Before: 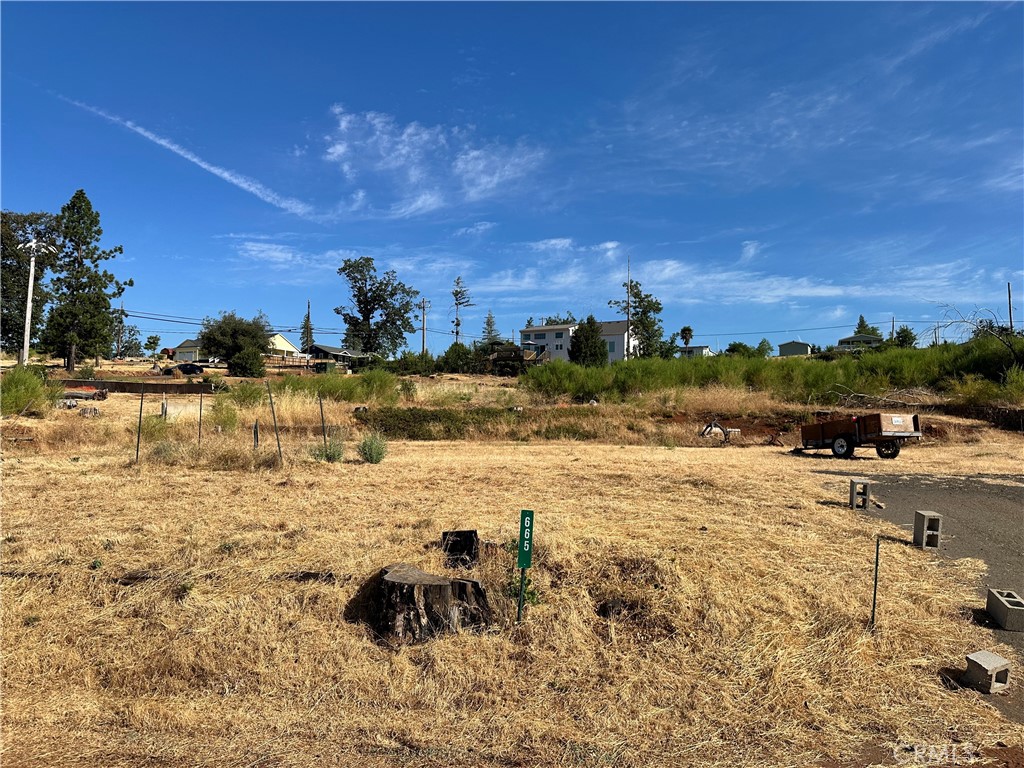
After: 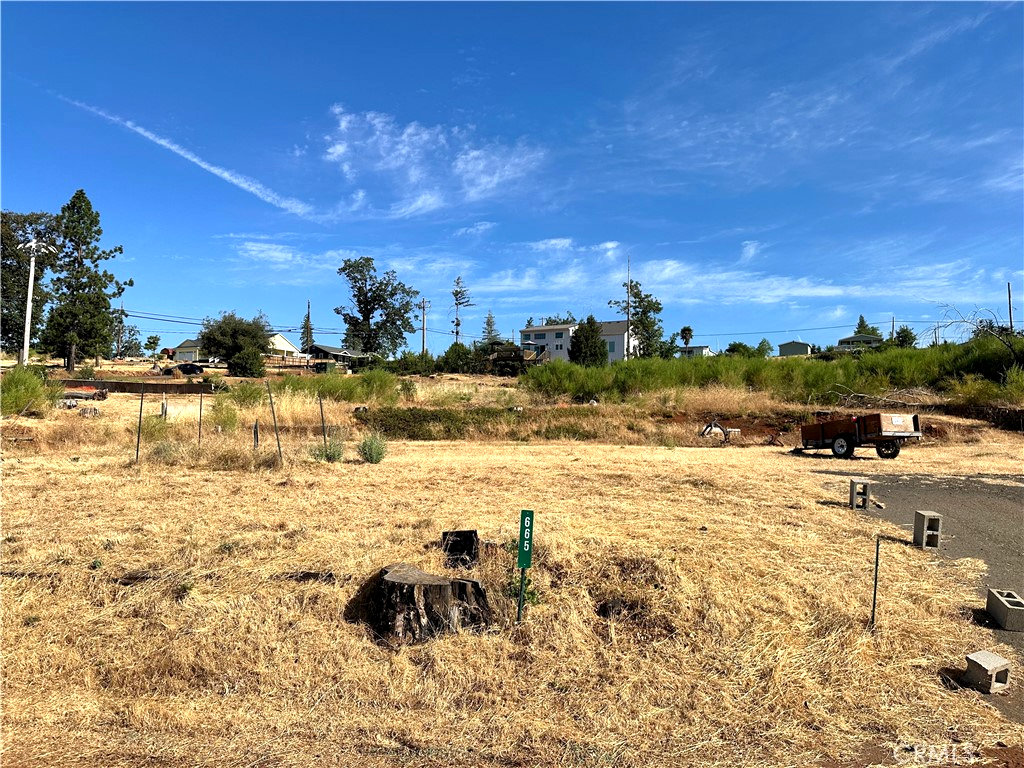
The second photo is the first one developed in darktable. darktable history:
exposure: black level correction 0.001, exposure 0.3 EV, compensate highlight preservation false
levels: levels [0, 0.476, 0.951]
